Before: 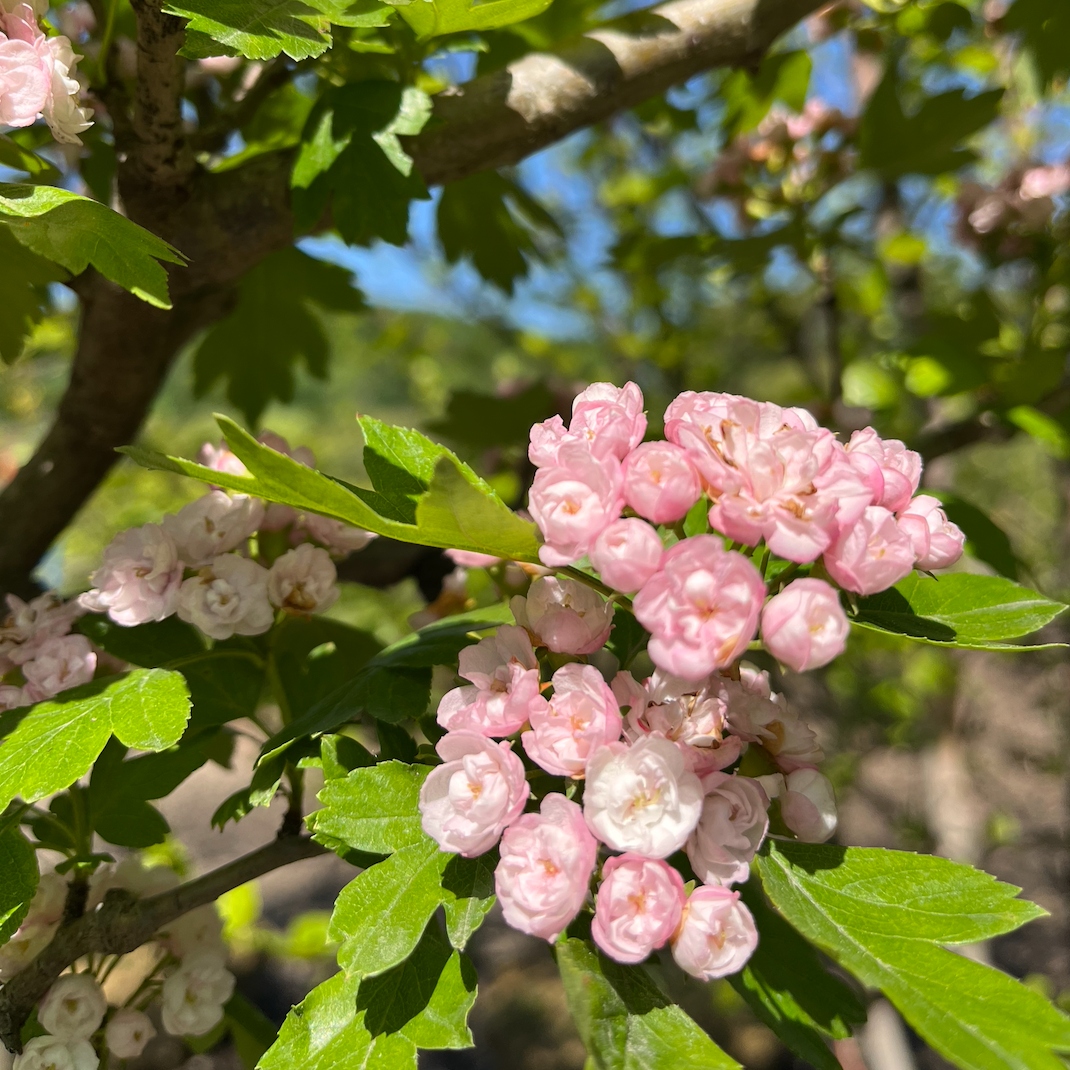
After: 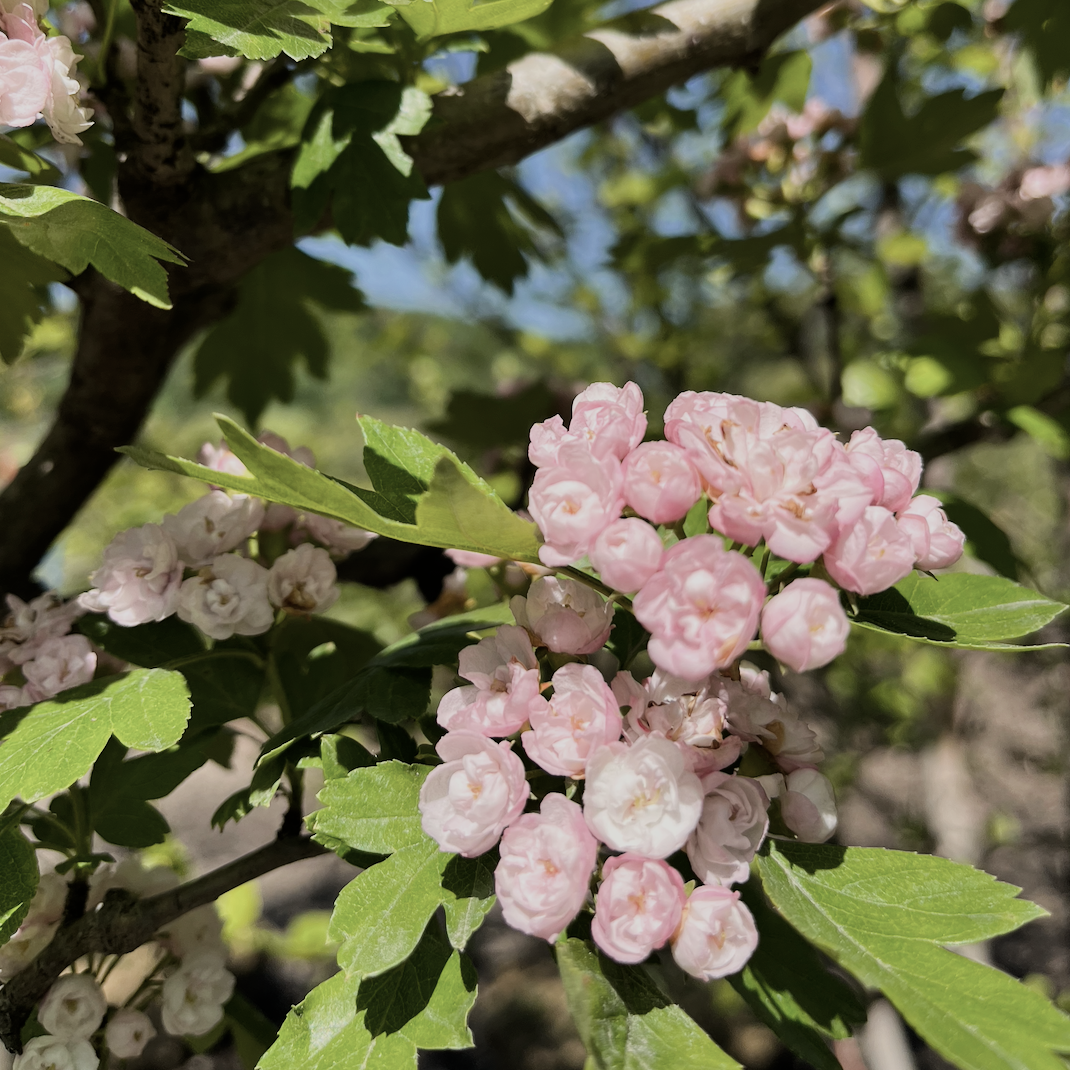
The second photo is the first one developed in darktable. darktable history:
contrast brightness saturation: contrast 0.1, saturation -0.3
filmic rgb: black relative exposure -7.65 EV, white relative exposure 4.56 EV, hardness 3.61, contrast 1.05
